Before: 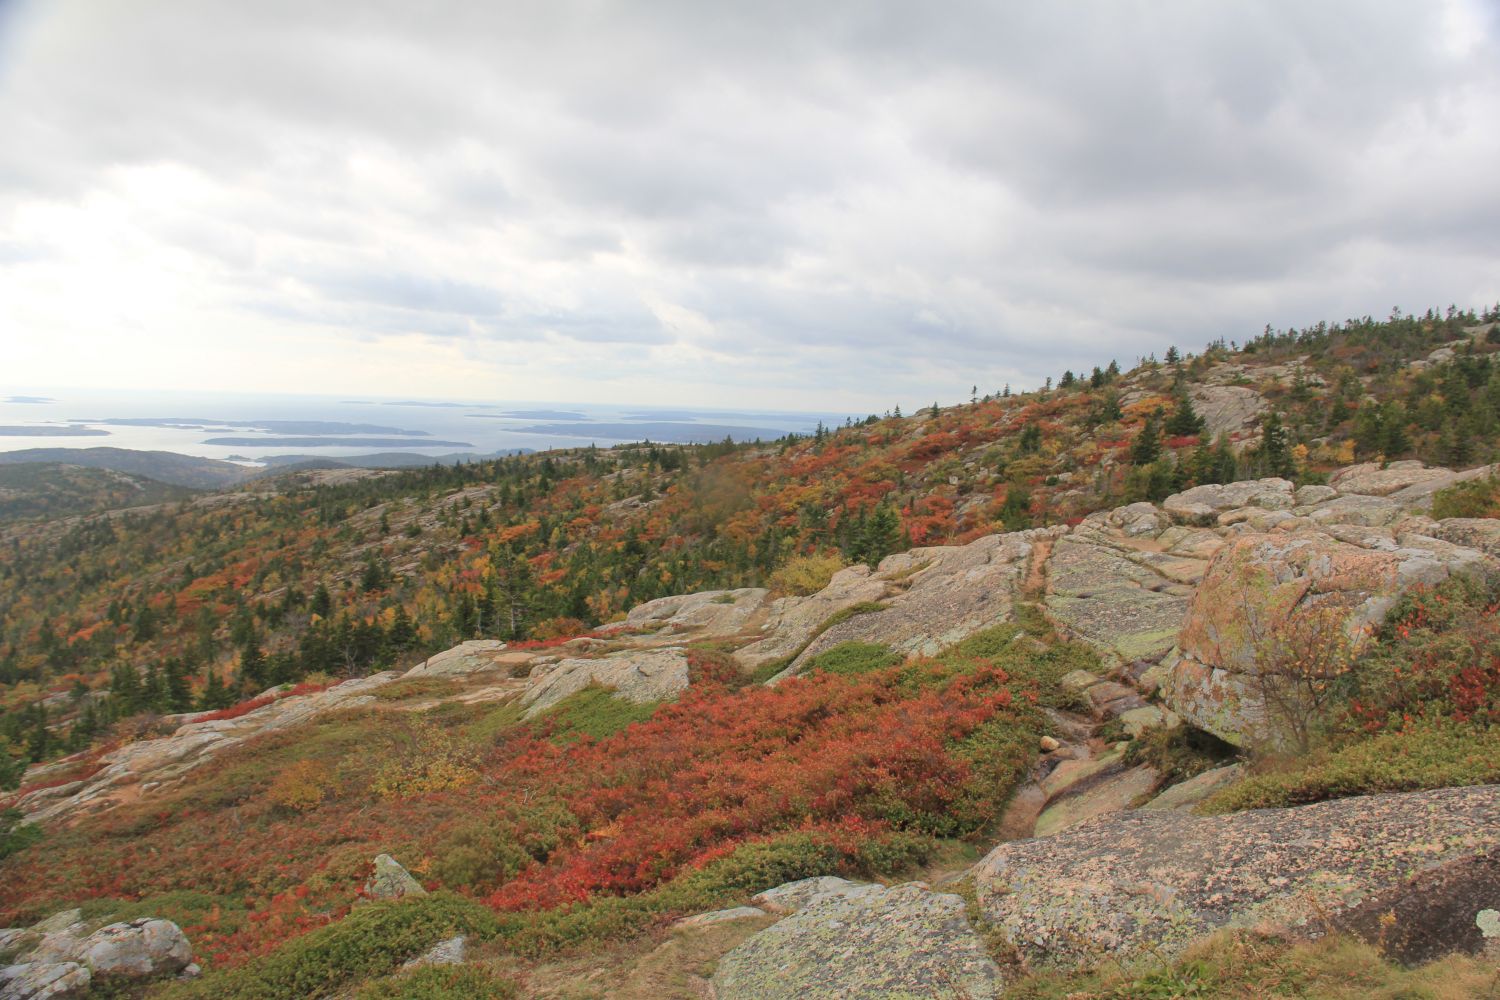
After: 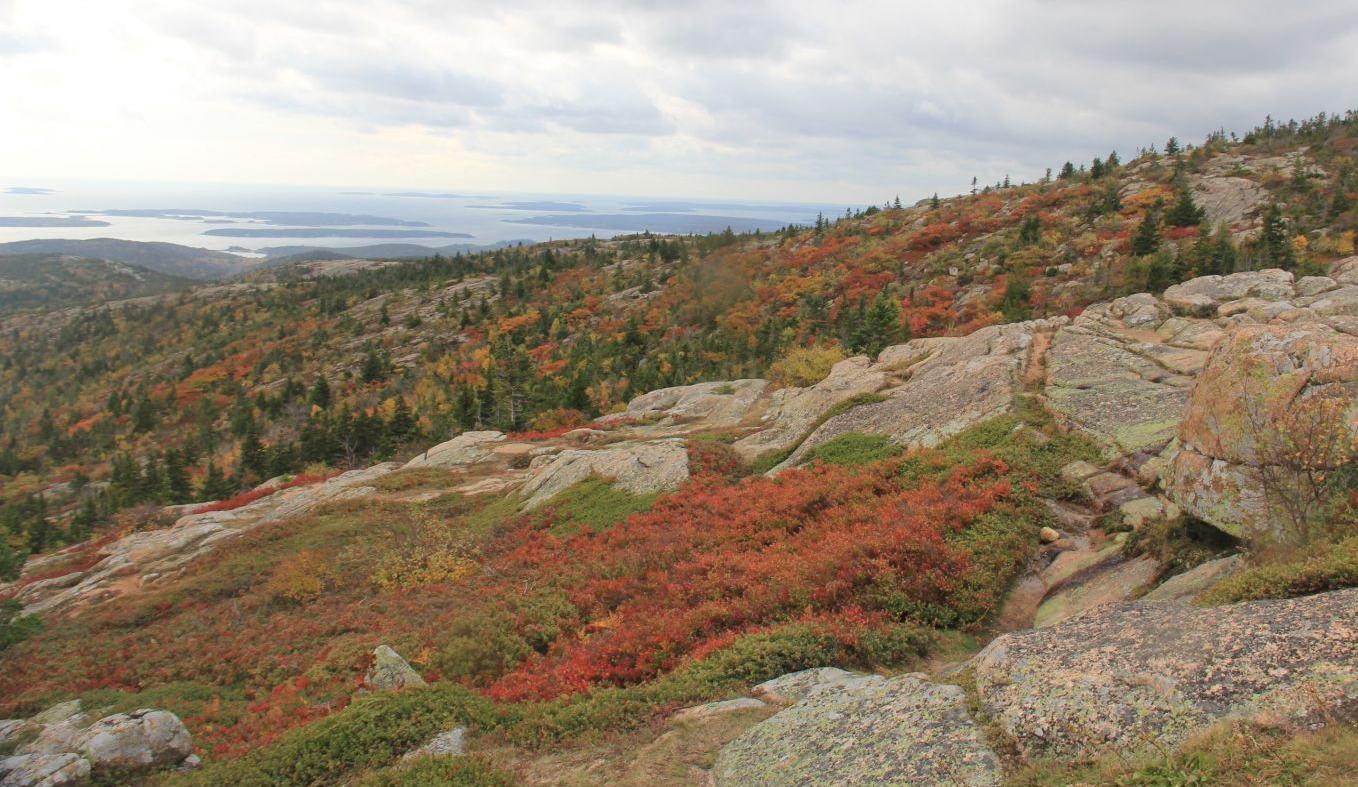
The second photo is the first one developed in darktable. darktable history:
local contrast: mode bilateral grid, contrast 15, coarseness 36, detail 105%, midtone range 0.2
crop: top 20.916%, right 9.437%, bottom 0.316%
